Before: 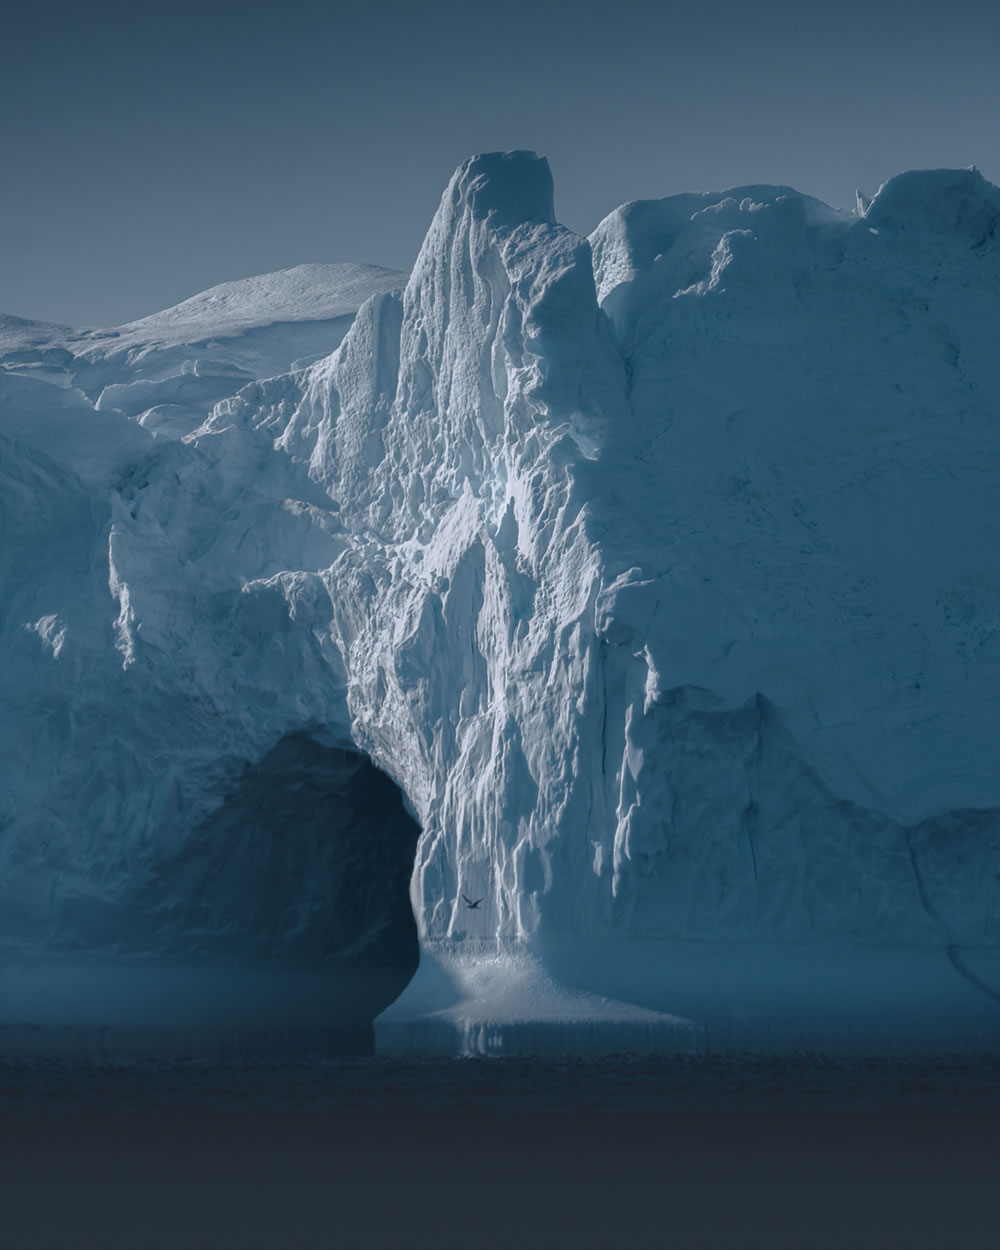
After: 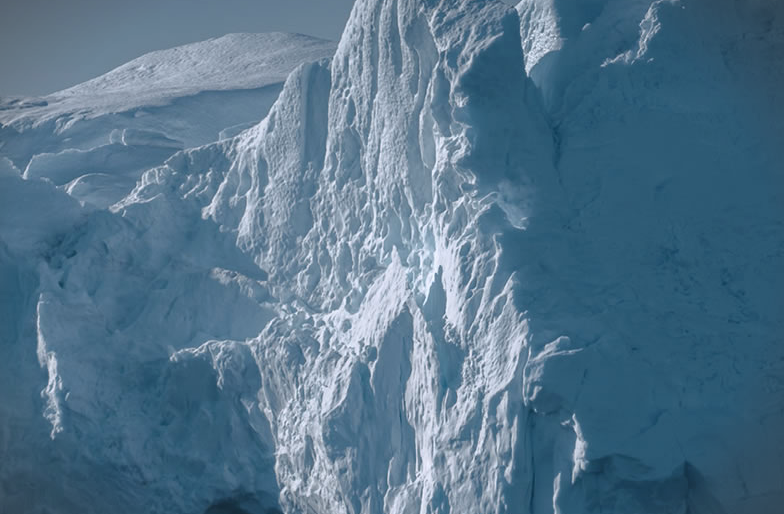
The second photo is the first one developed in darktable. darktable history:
crop: left 7.228%, top 18.496%, right 14.343%, bottom 40.334%
exposure: exposure 0.196 EV, compensate highlight preservation false
vignetting: fall-off start 97.19%, width/height ratio 1.184
